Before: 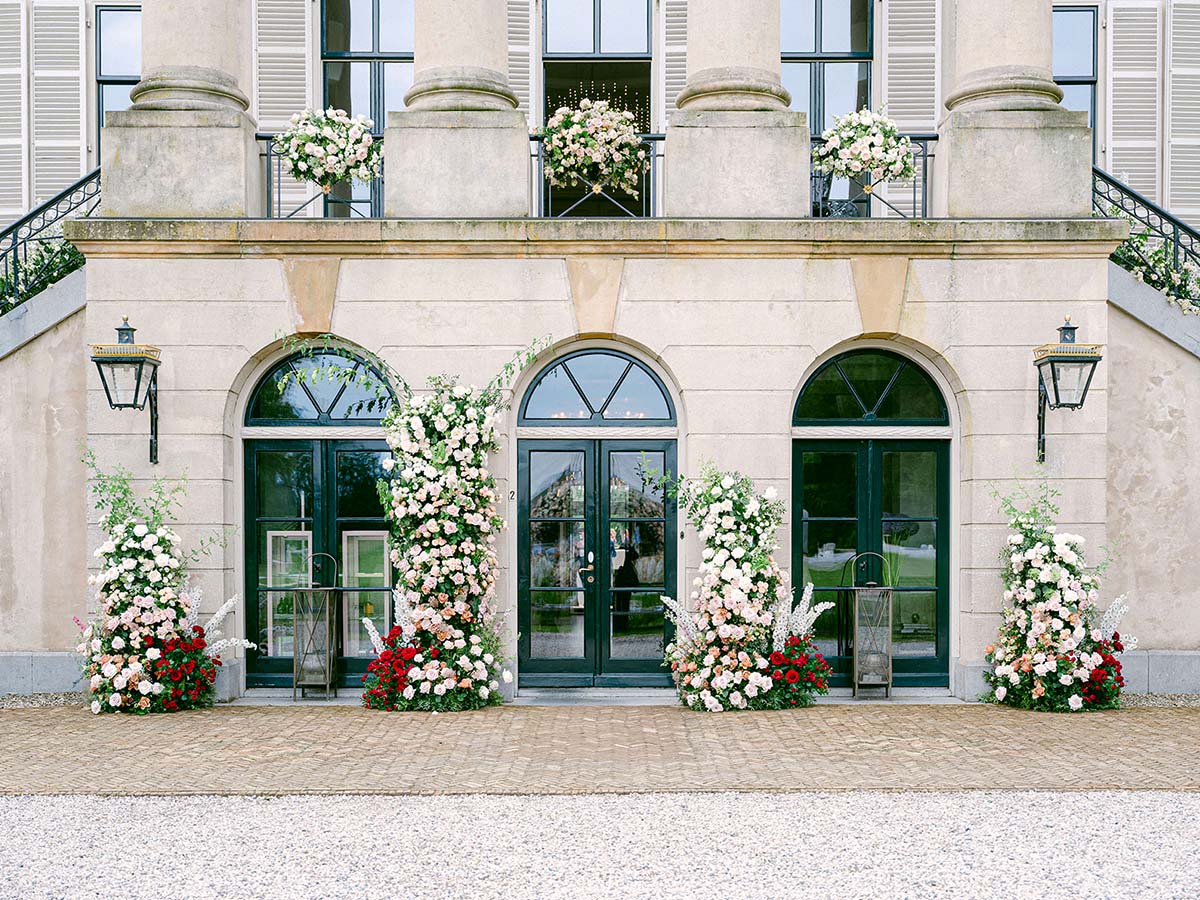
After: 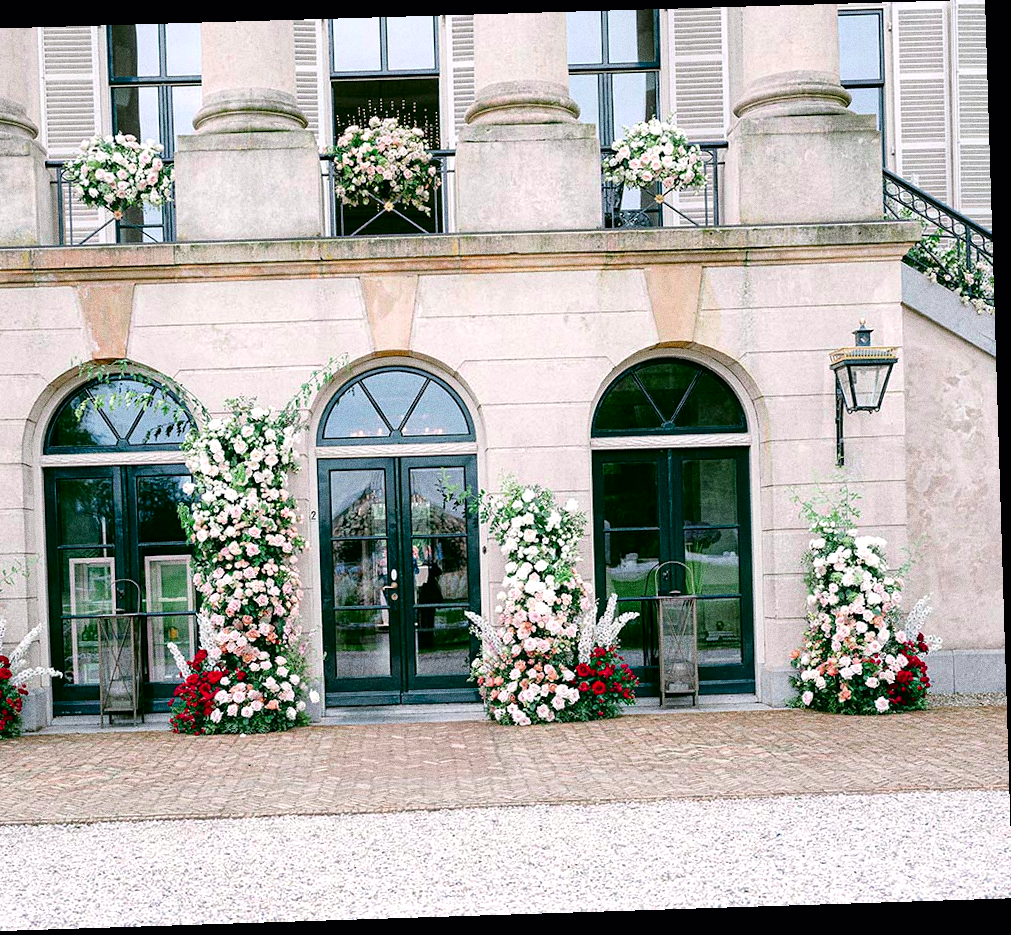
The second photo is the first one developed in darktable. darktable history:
grain: coarseness 0.09 ISO, strength 40%
rotate and perspective: rotation -1.77°, lens shift (horizontal) 0.004, automatic cropping off
crop: left 17.582%, bottom 0.031%
tone curve: curves: ch0 [(0, 0) (0.106, 0.041) (0.256, 0.197) (0.37, 0.336) (0.513, 0.481) (0.667, 0.629) (1, 1)]; ch1 [(0, 0) (0.502, 0.505) (0.553, 0.577) (1, 1)]; ch2 [(0, 0) (0.5, 0.495) (0.56, 0.544) (1, 1)], color space Lab, independent channels, preserve colors none
exposure: black level correction 0.001, exposure 0.191 EV, compensate highlight preservation false
